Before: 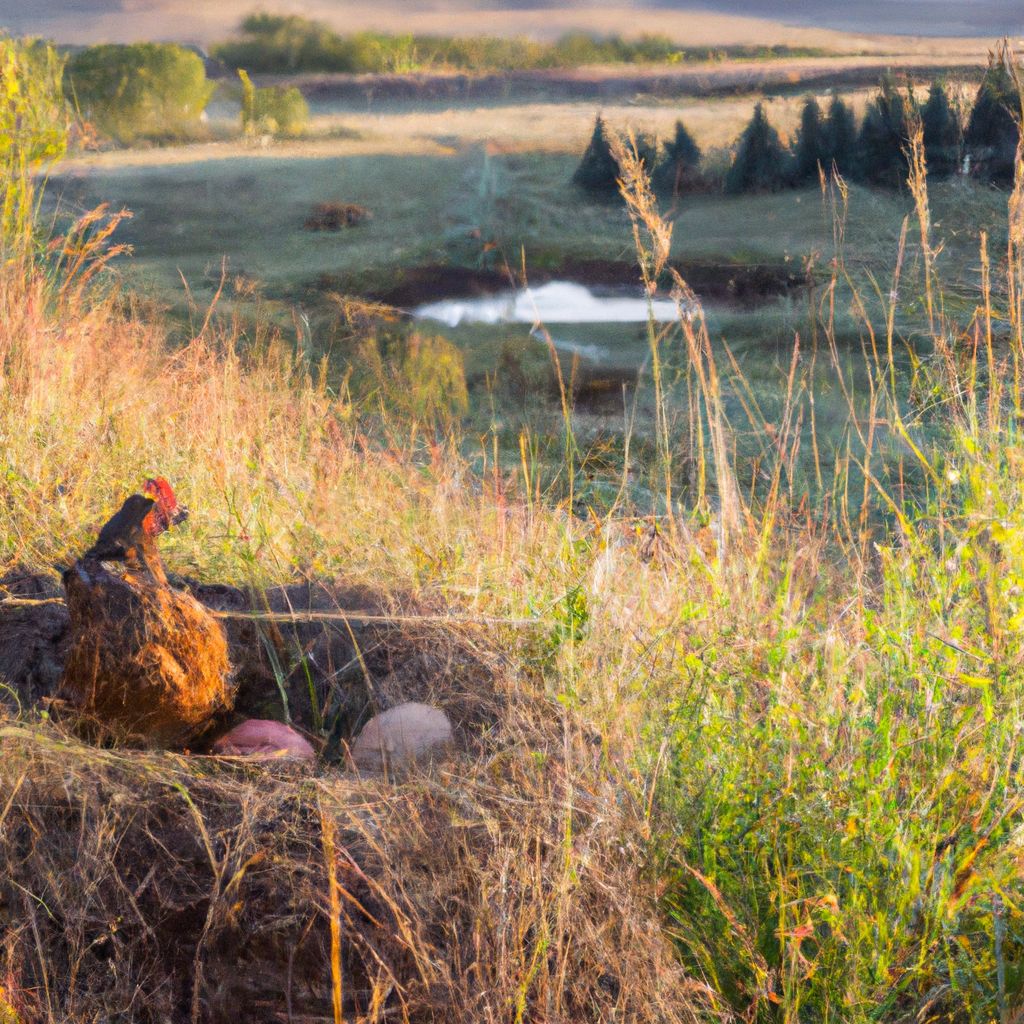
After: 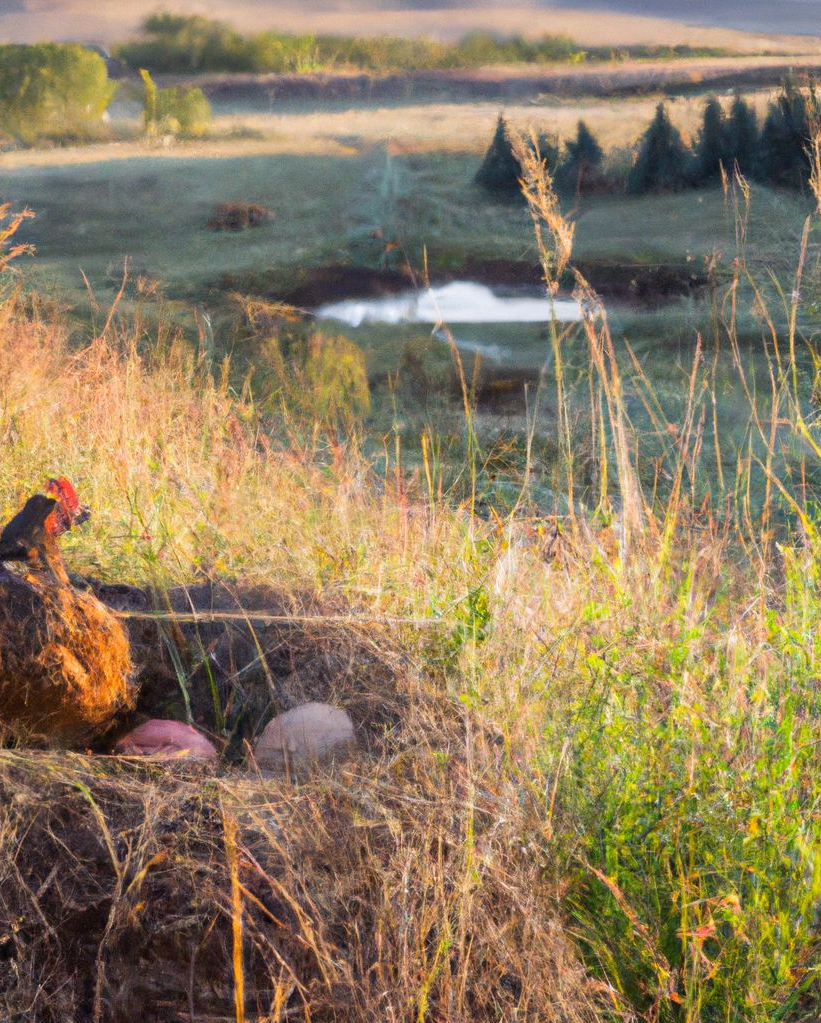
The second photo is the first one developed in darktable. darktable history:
shadows and highlights: shadows 30.86, highlights 0, soften with gaussian
crop and rotate: left 9.597%, right 10.195%
